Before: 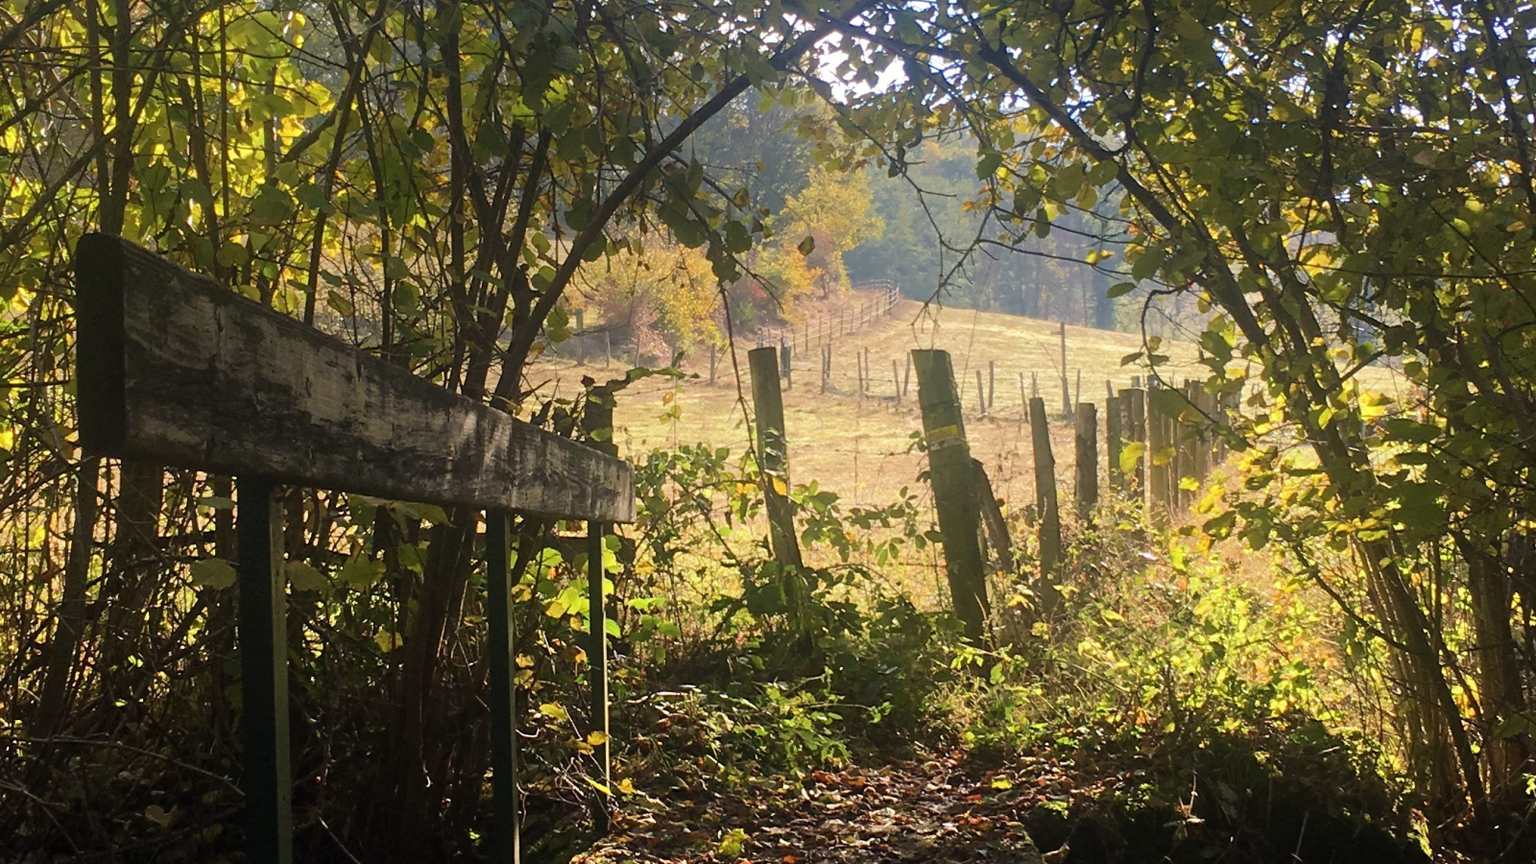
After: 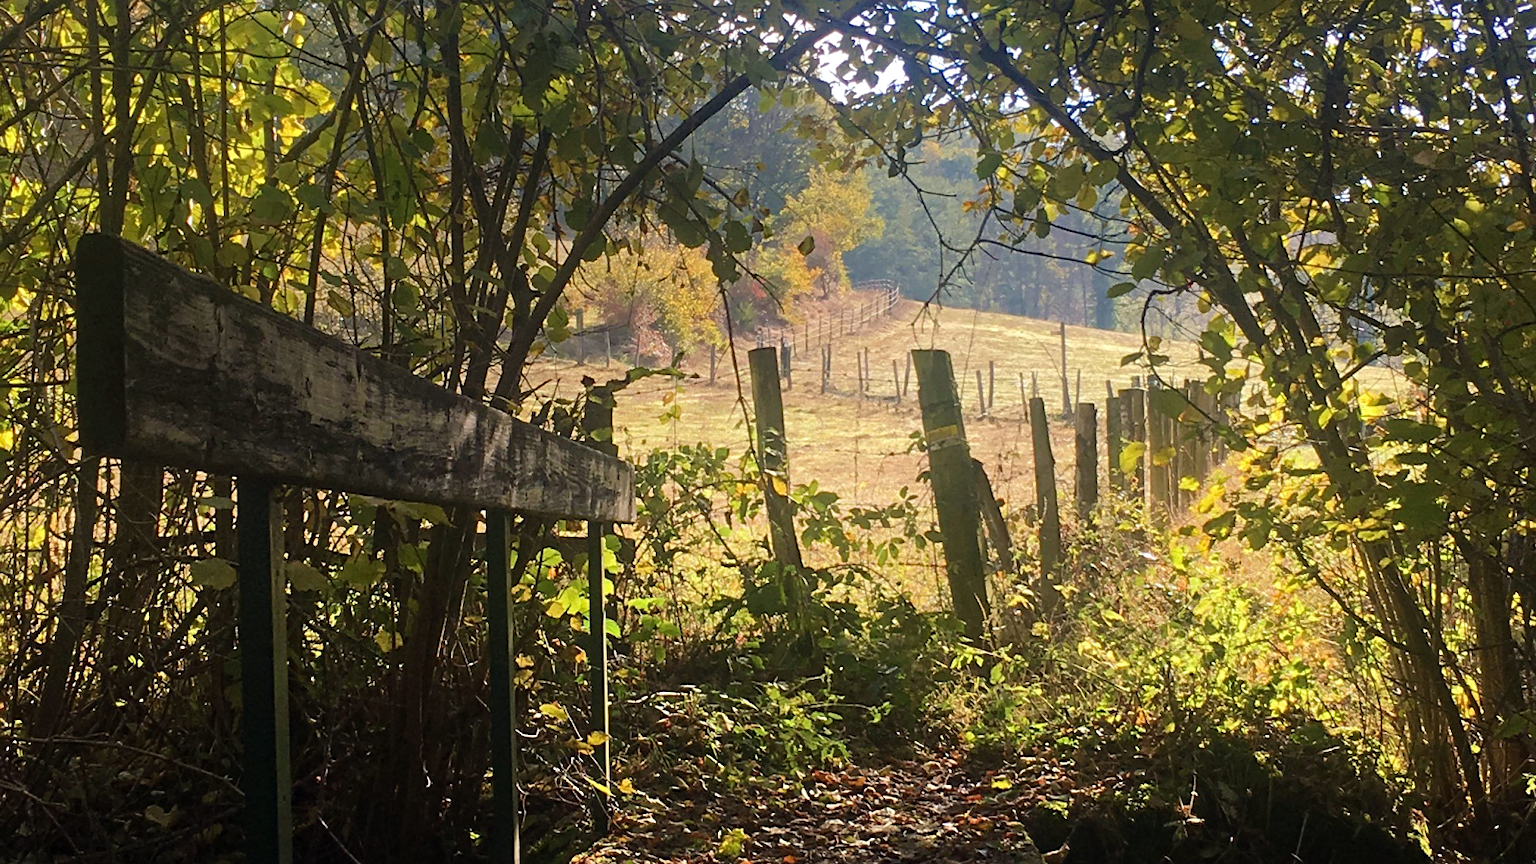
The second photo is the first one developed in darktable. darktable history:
sharpen: amount 0.205
haze removal: compatibility mode true, adaptive false
